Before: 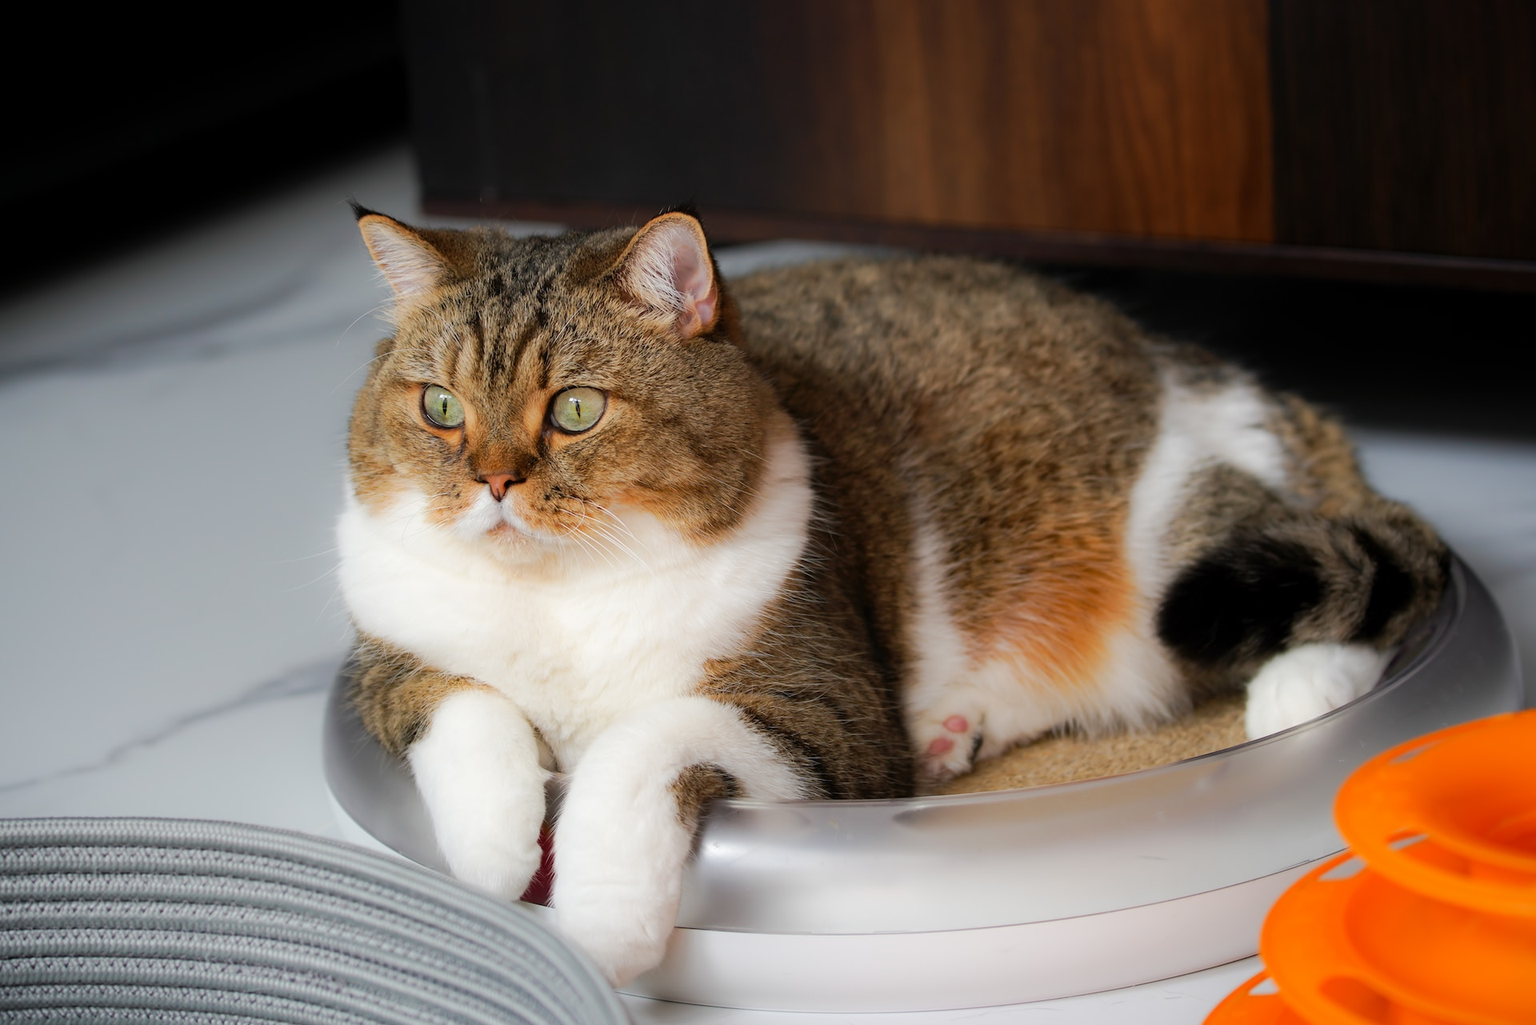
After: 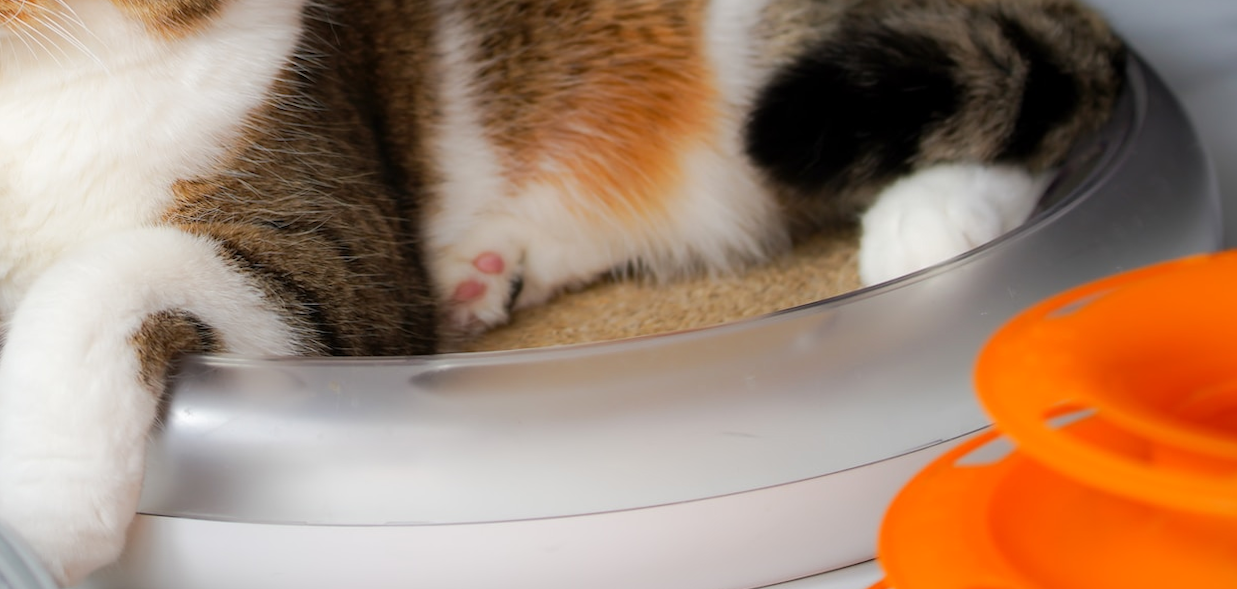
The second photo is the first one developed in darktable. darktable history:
rotate and perspective: lens shift (horizontal) -0.055, automatic cropping off
crop and rotate: left 35.509%, top 50.238%, bottom 4.934%
tone equalizer: on, module defaults
